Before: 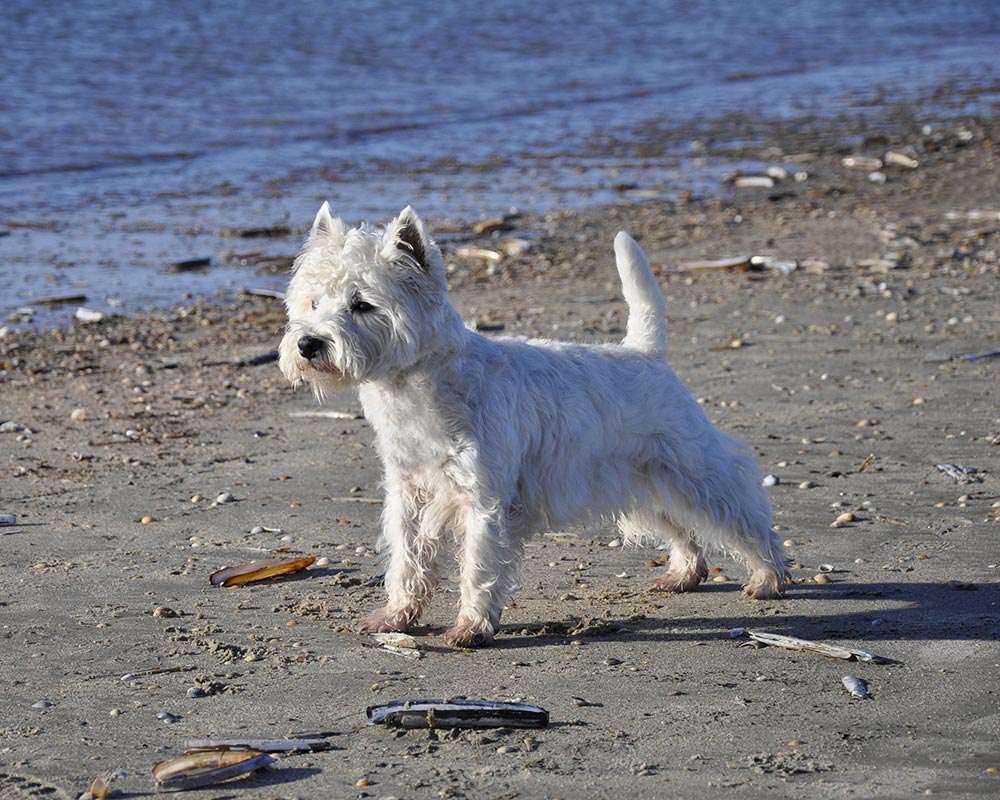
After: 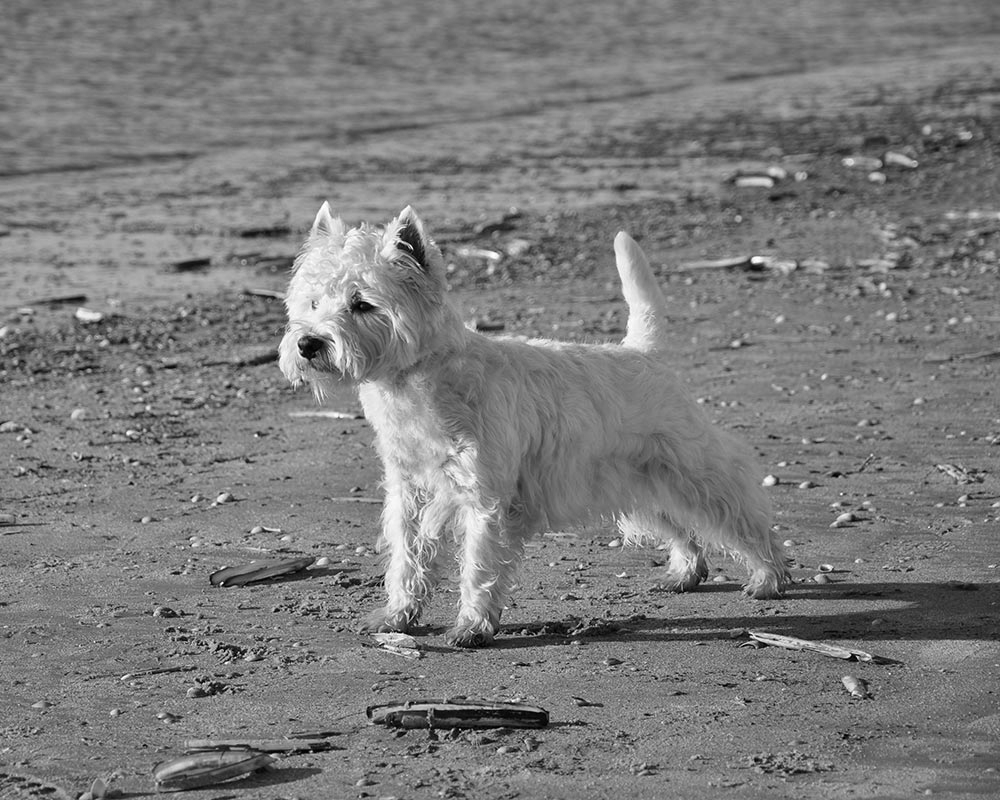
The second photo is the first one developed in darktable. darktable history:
levels: mode automatic, levels [0.129, 0.519, 0.867]
color calibration: output gray [0.253, 0.26, 0.487, 0], illuminant same as pipeline (D50), adaptation XYZ, x 0.345, y 0.358, temperature 5009.71 K, gamut compression 1.63
